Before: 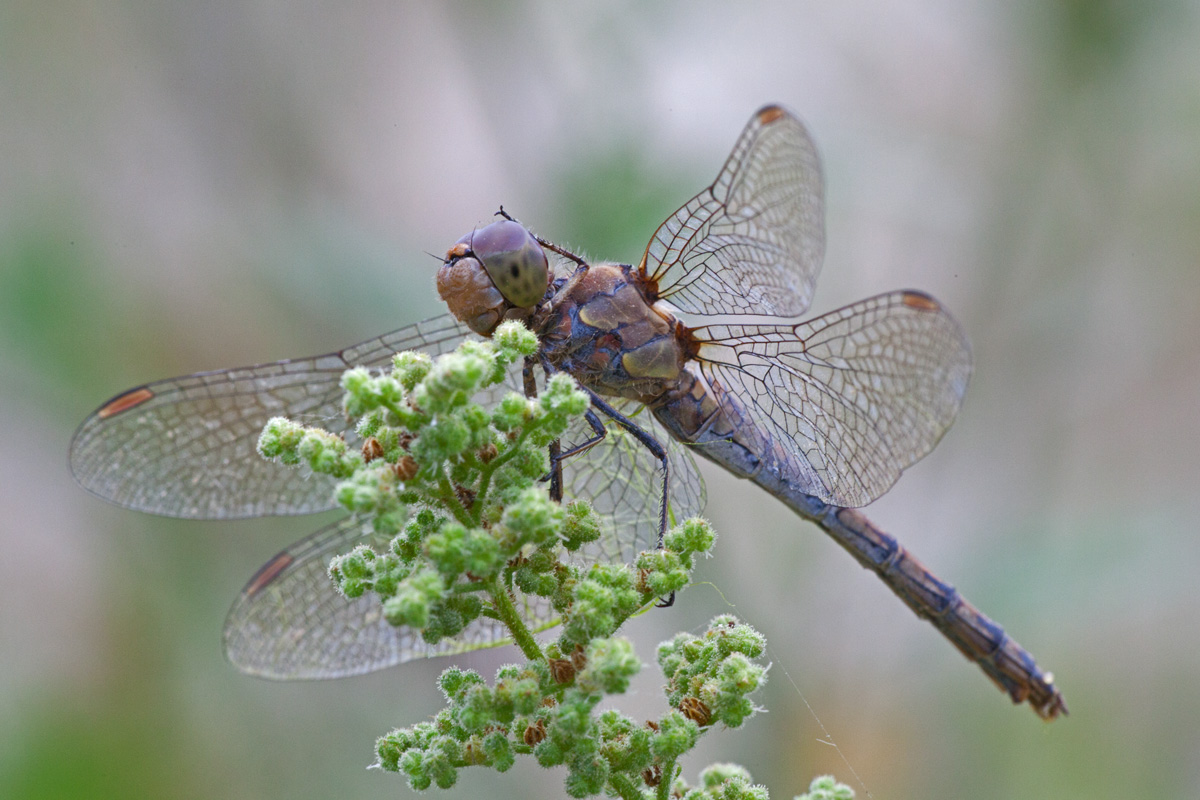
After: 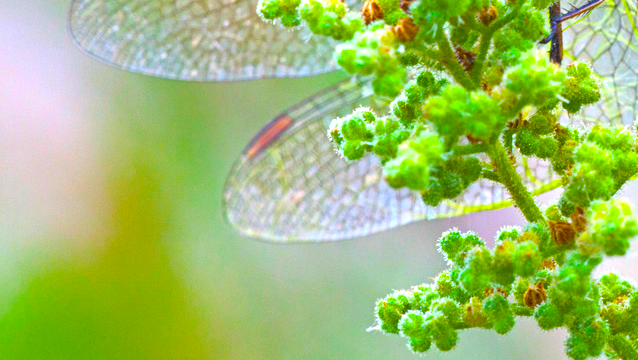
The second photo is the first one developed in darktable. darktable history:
crop and rotate: top 54.77%, right 46.827%, bottom 0.118%
exposure: exposure 1 EV, compensate highlight preservation false
color balance rgb: linear chroma grading › highlights 99.355%, linear chroma grading › global chroma 23.844%, perceptual saturation grading › global saturation 19.749%, global vibrance 9.55%
